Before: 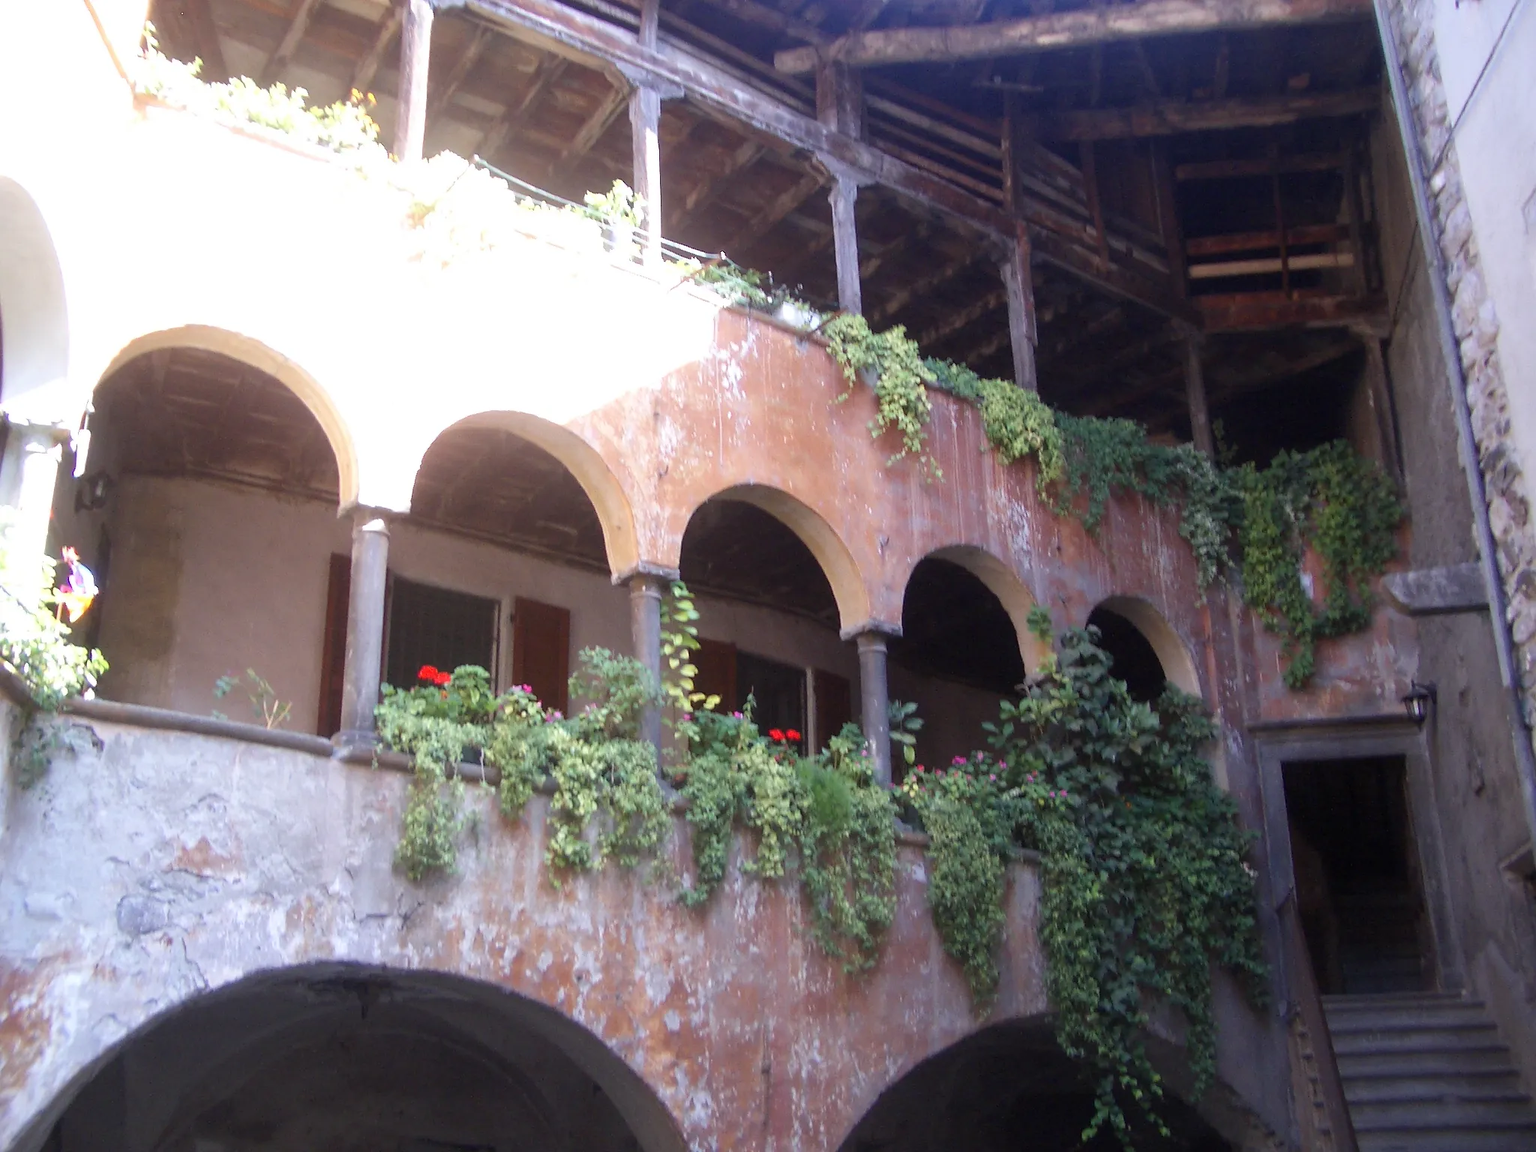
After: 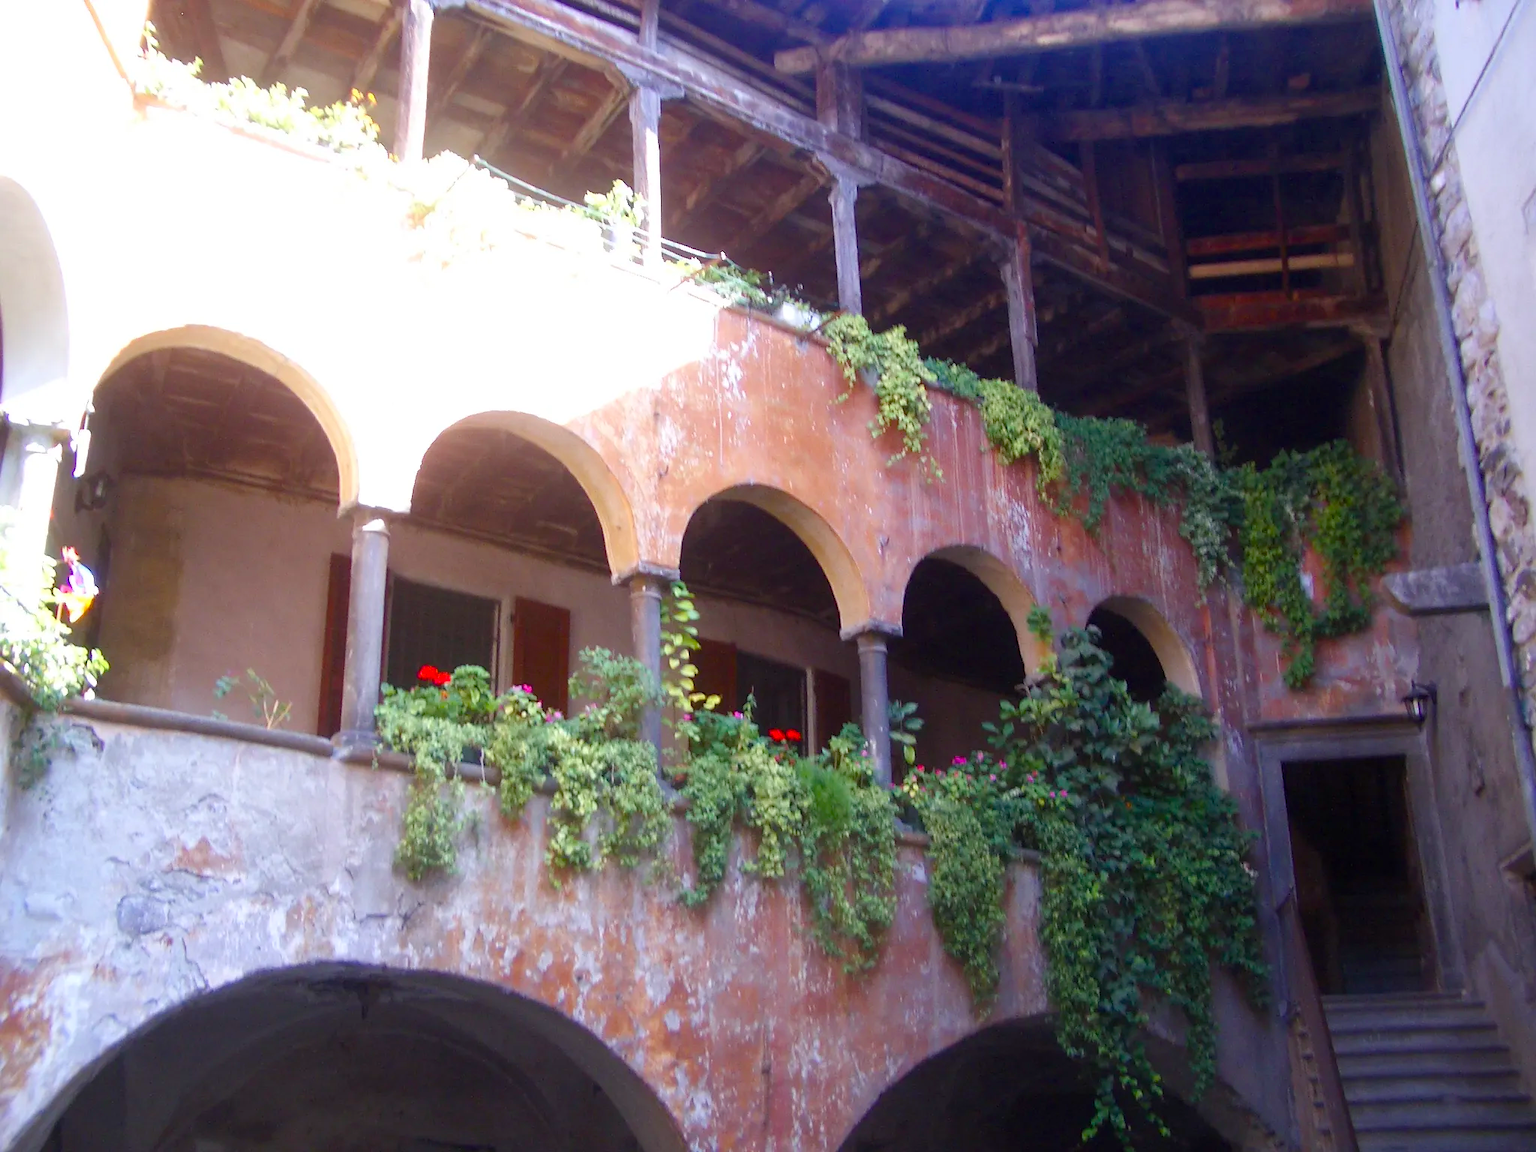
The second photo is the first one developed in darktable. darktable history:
color balance rgb: linear chroma grading › global chroma 25.164%, perceptual saturation grading › global saturation 20%, perceptual saturation grading › highlights -24.894%, perceptual saturation grading › shadows 25.976%
